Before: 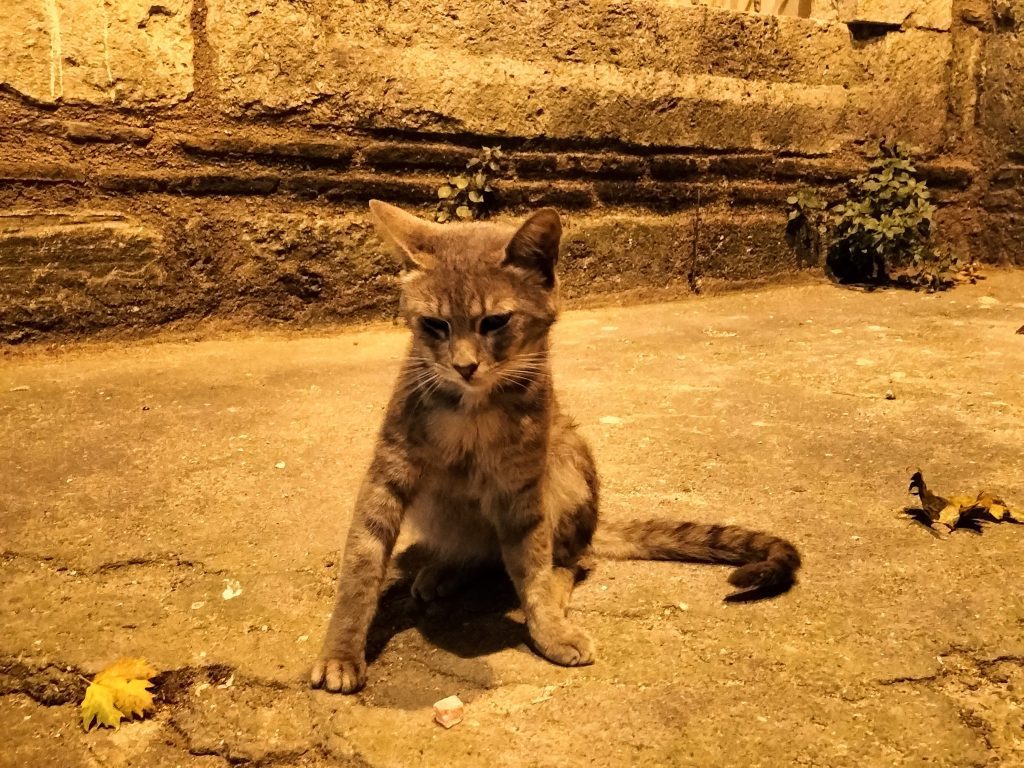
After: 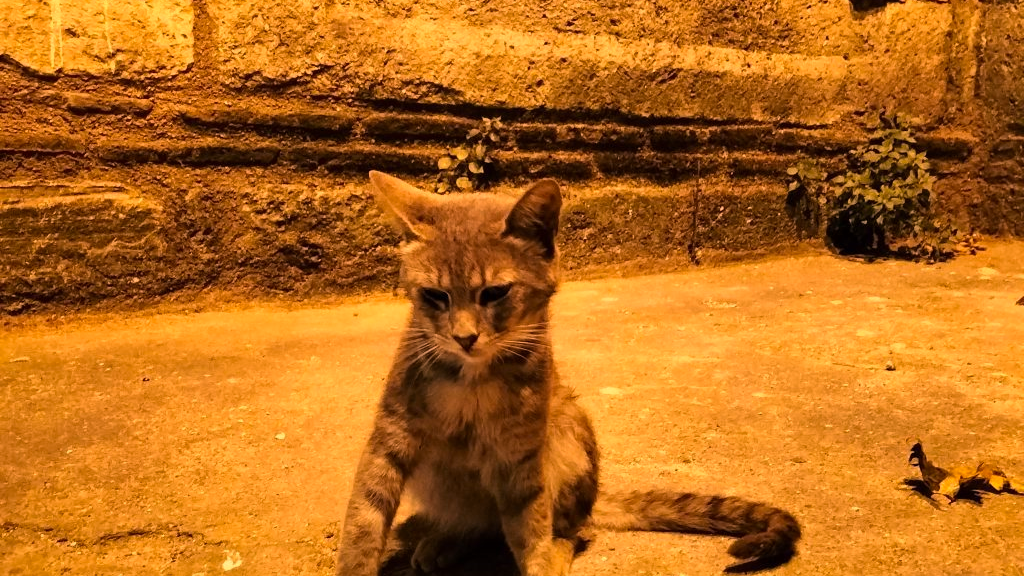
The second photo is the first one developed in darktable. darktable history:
color correction: highlights a* 21.88, highlights b* 22.25
crop: top 3.857%, bottom 21.132%
